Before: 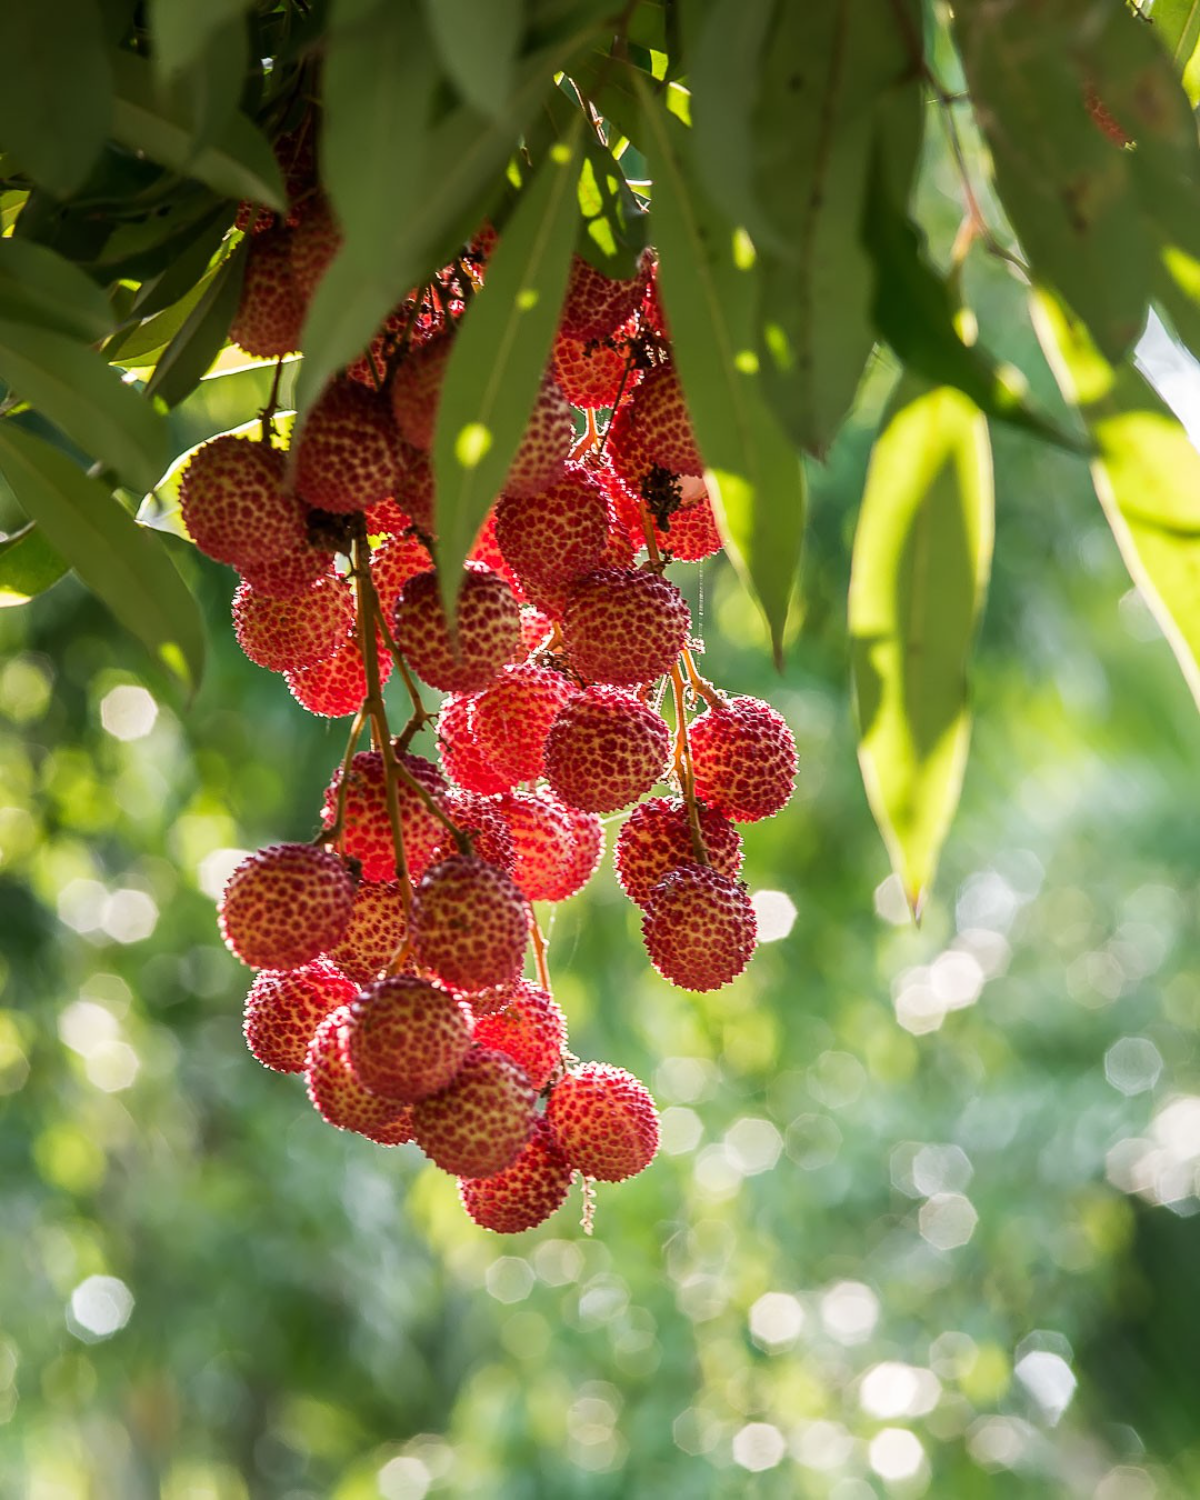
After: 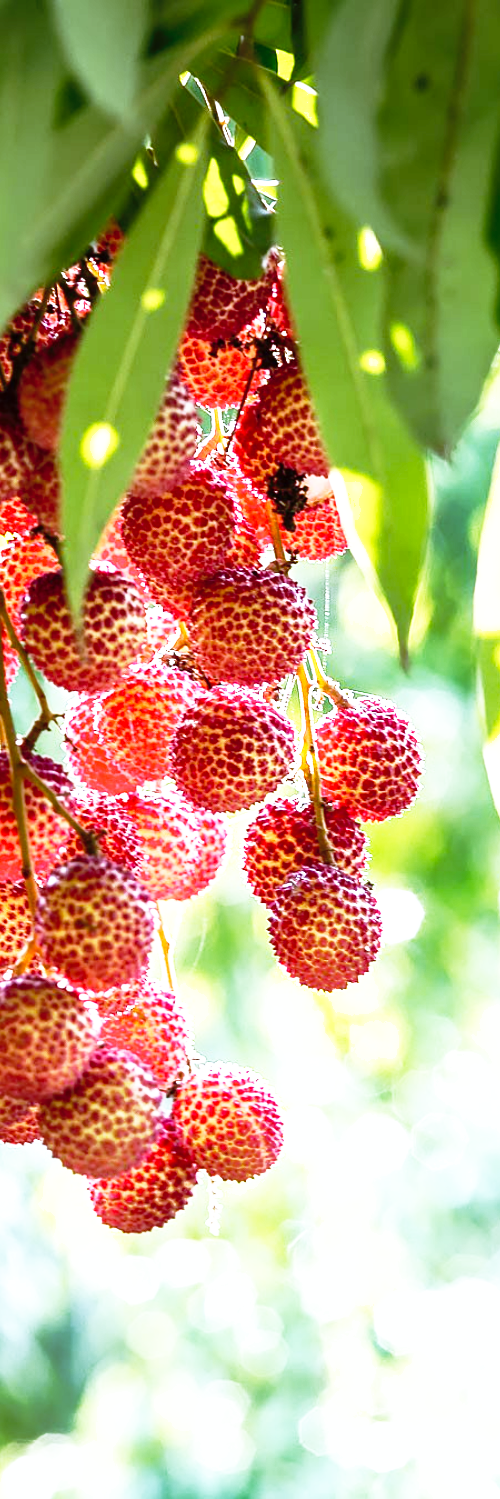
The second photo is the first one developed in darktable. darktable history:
crop: left 31.229%, right 27.105%
shadows and highlights: on, module defaults
white balance: red 0.871, blue 1.249
exposure: exposure 0.515 EV, compensate highlight preservation false
tone equalizer: -8 EV -0.75 EV, -7 EV -0.7 EV, -6 EV -0.6 EV, -5 EV -0.4 EV, -3 EV 0.4 EV, -2 EV 0.6 EV, -1 EV 0.7 EV, +0 EV 0.75 EV, edges refinement/feathering 500, mask exposure compensation -1.57 EV, preserve details no
base curve: curves: ch0 [(0, 0) (0.012, 0.01) (0.073, 0.168) (0.31, 0.711) (0.645, 0.957) (1, 1)], preserve colors none
contrast brightness saturation: saturation -0.05
